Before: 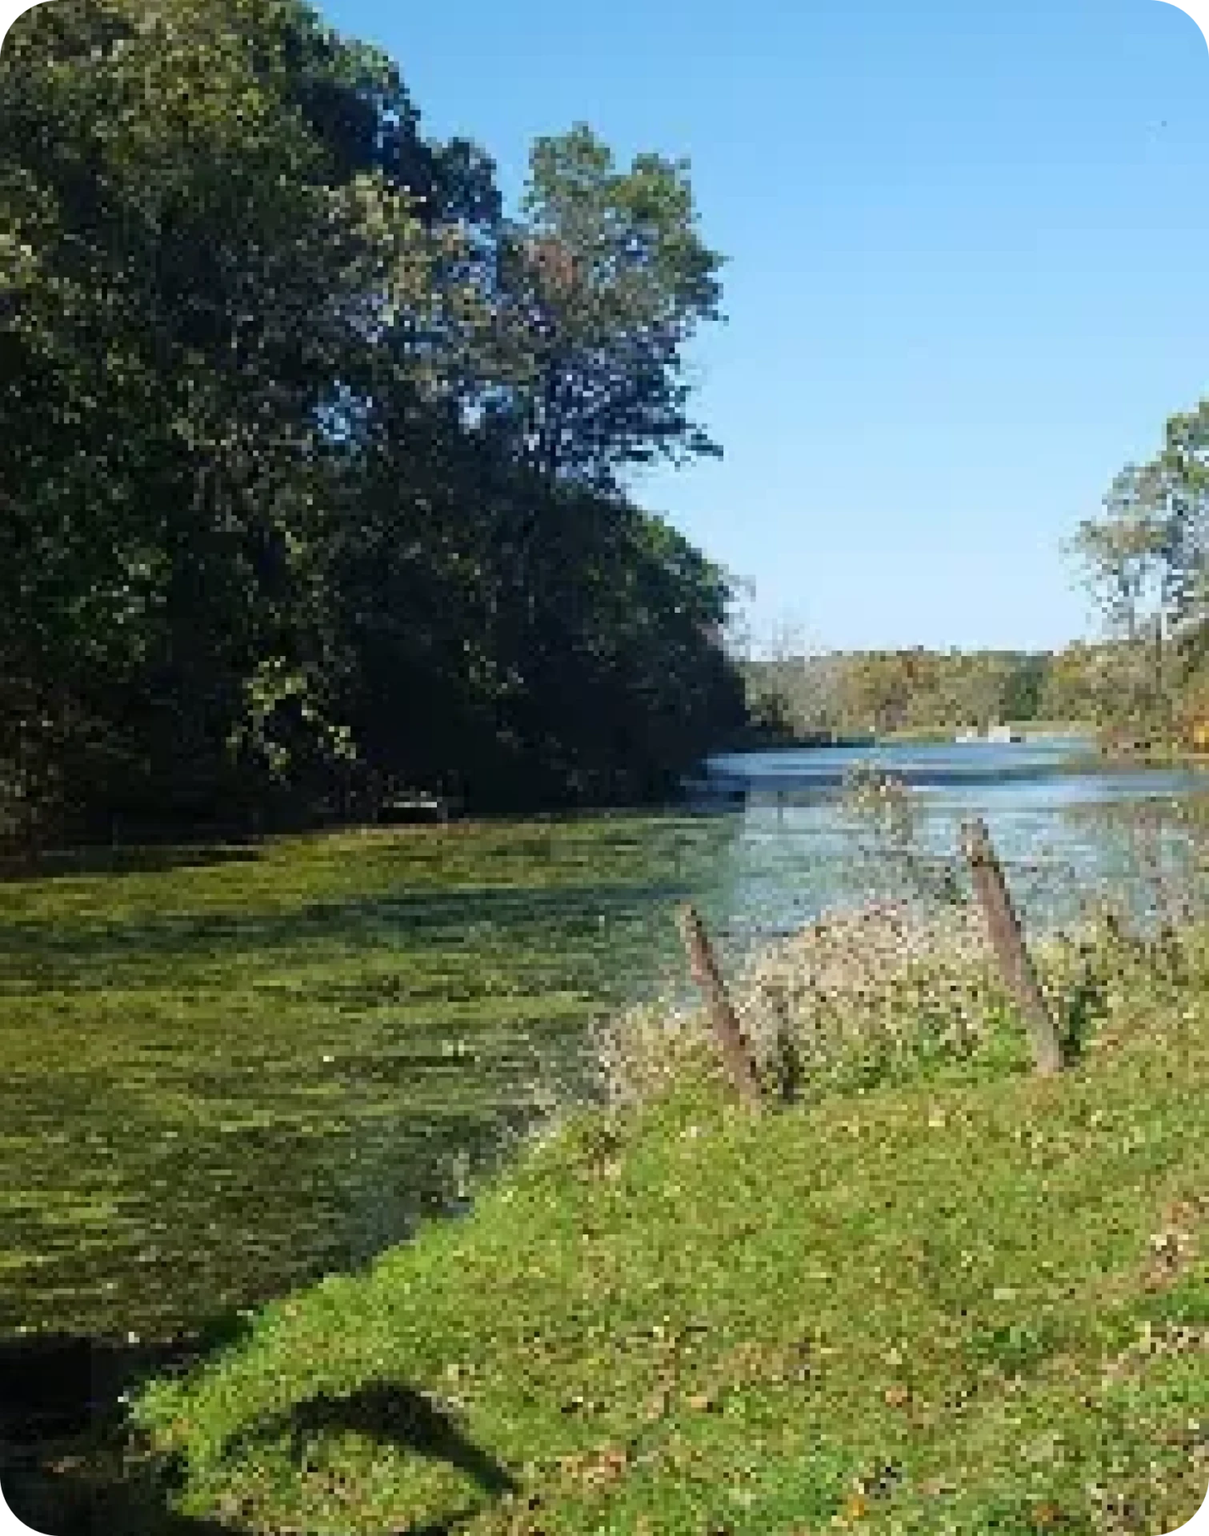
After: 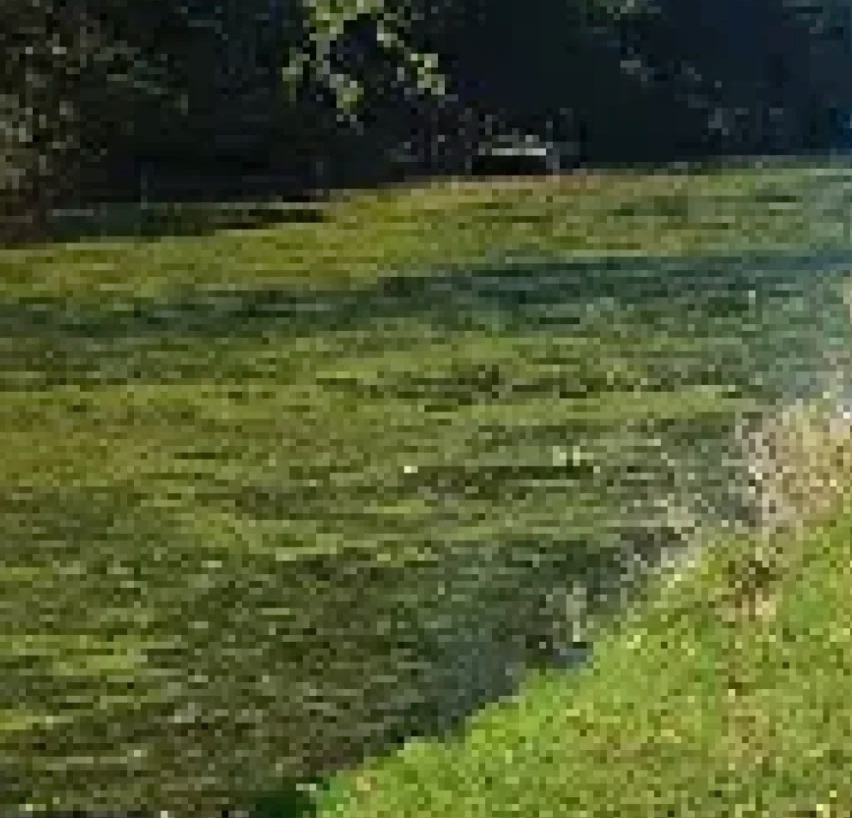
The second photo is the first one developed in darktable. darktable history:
crop: top 44.483%, right 43.593%, bottom 12.892%
shadows and highlights: on, module defaults
